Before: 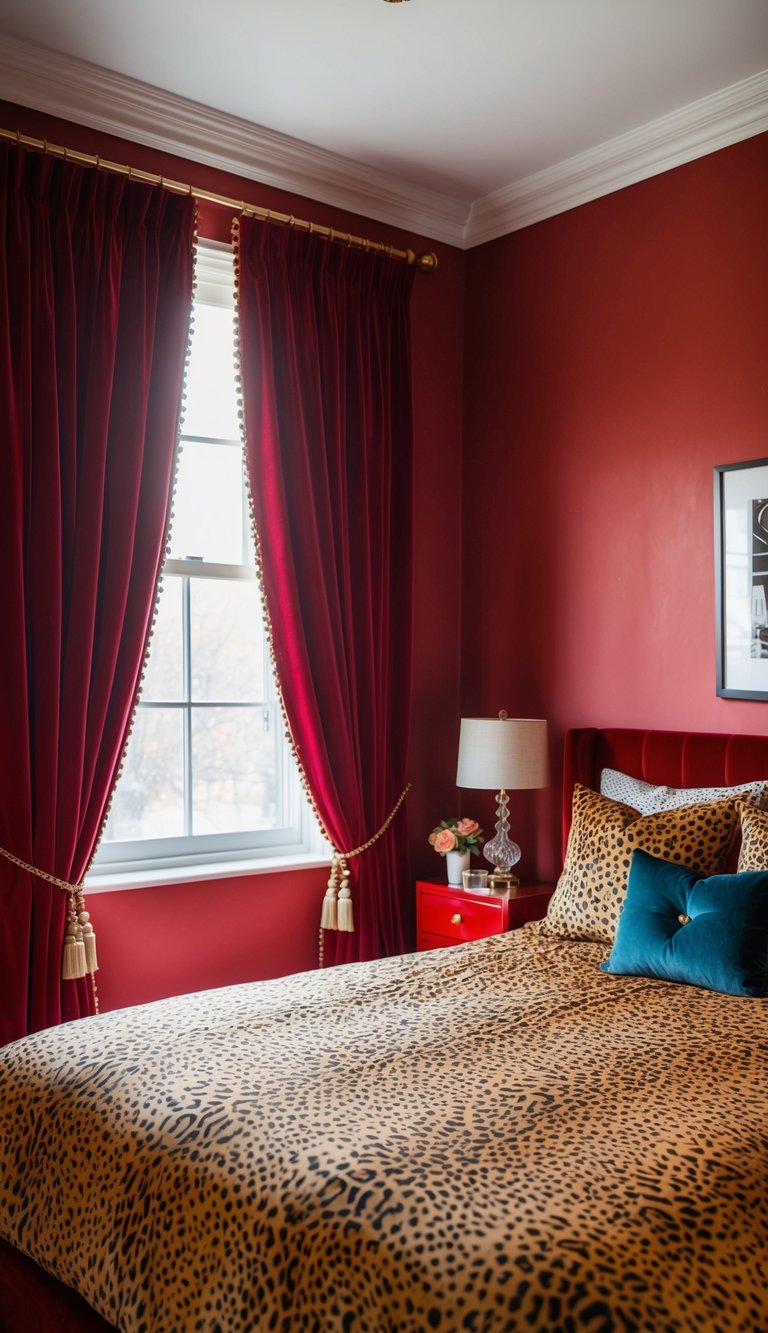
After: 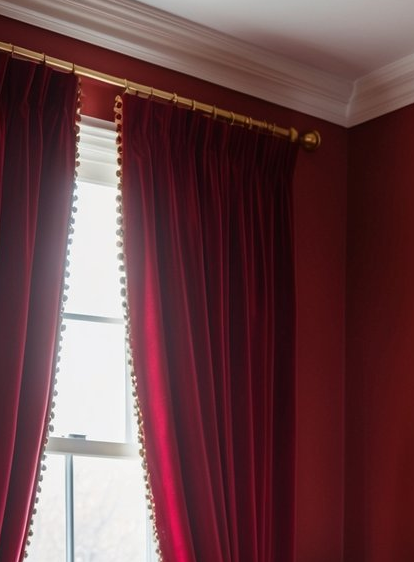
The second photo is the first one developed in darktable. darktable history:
crop: left 15.252%, top 9.174%, right 30.821%, bottom 48.607%
tone equalizer: edges refinement/feathering 500, mask exposure compensation -1.57 EV, preserve details no
